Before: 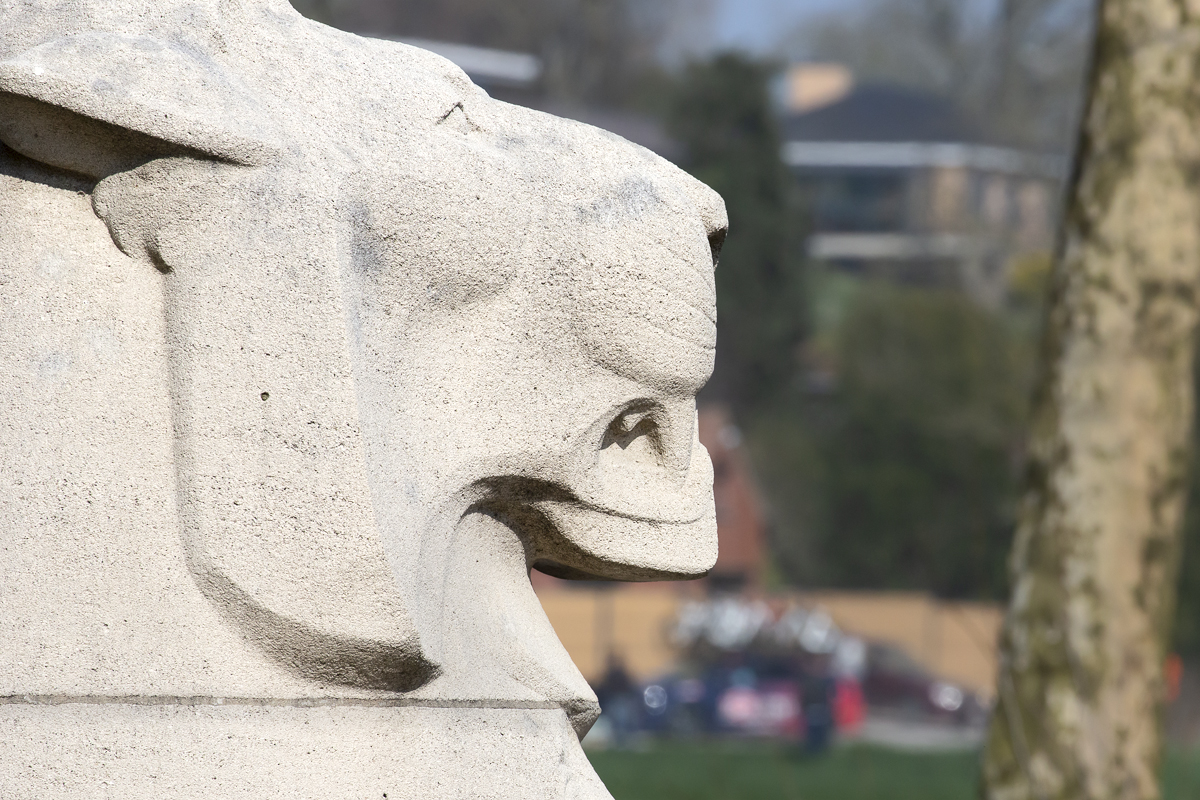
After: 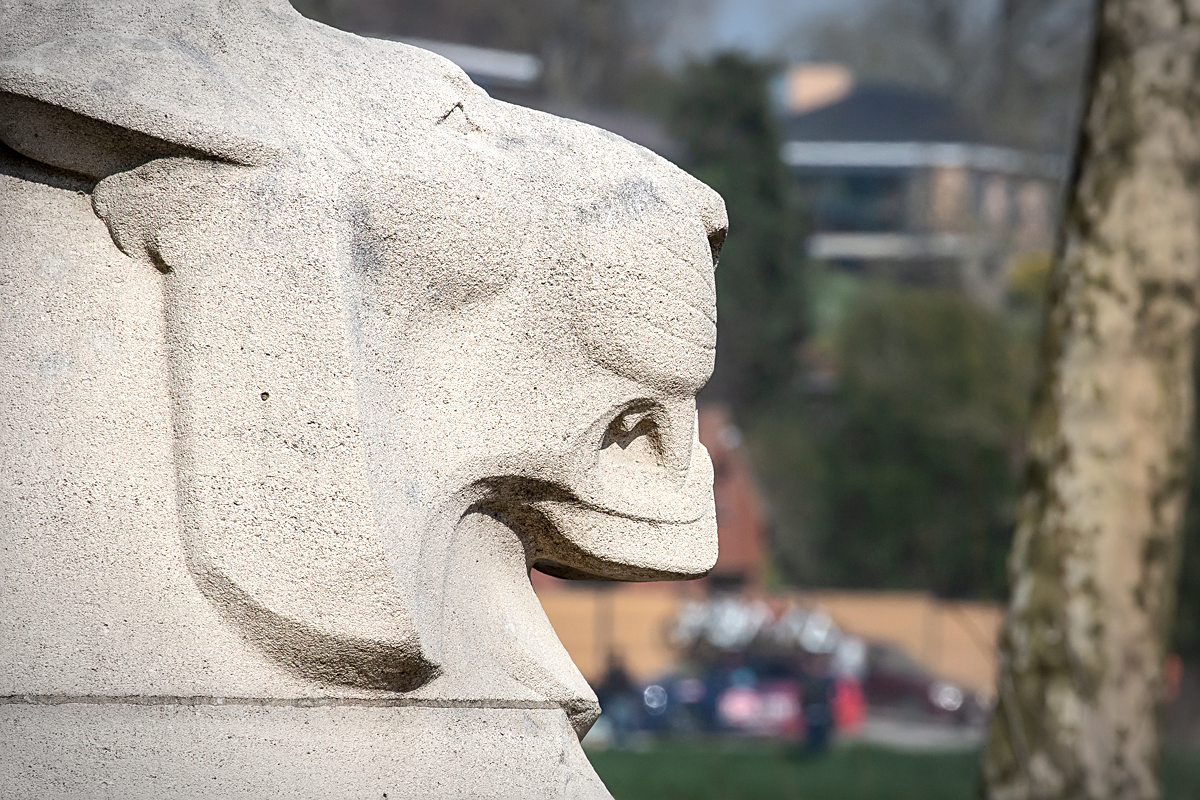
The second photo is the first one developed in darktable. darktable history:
vignetting: automatic ratio true, unbound false
sharpen: on, module defaults
local contrast: detail 130%
